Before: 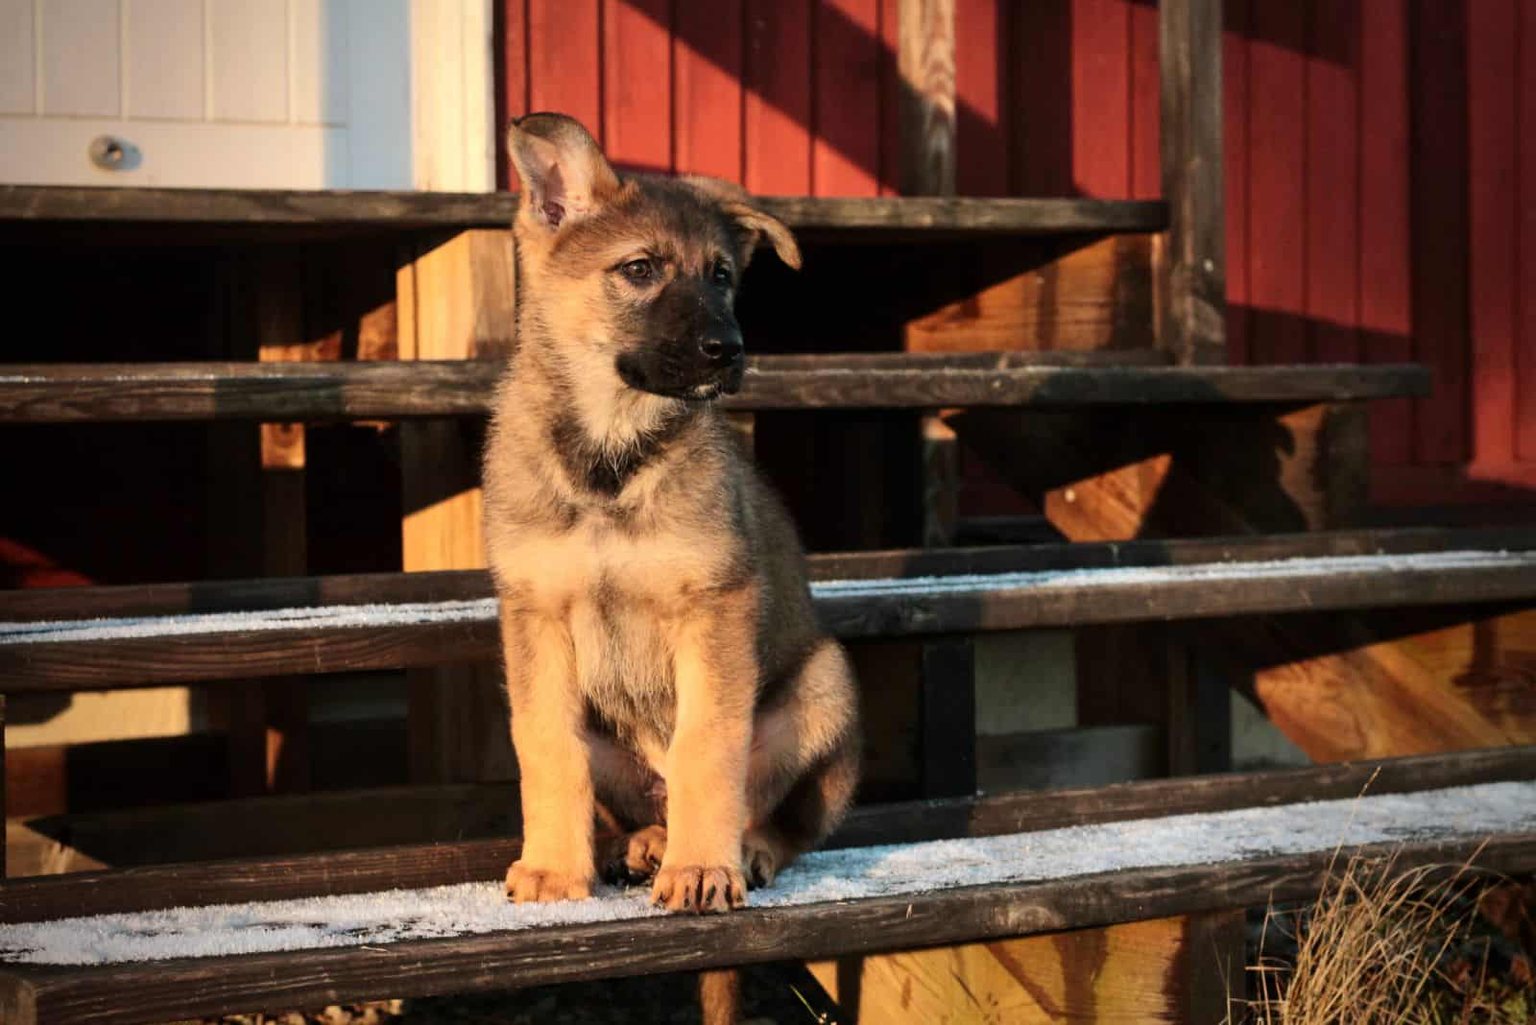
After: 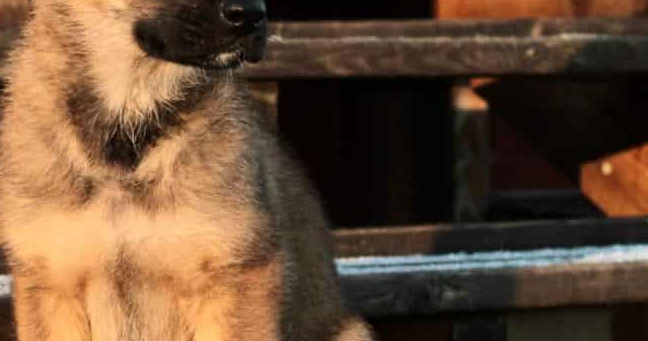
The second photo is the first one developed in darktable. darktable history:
crop: left 31.757%, top 32.637%, right 27.733%, bottom 35.361%
